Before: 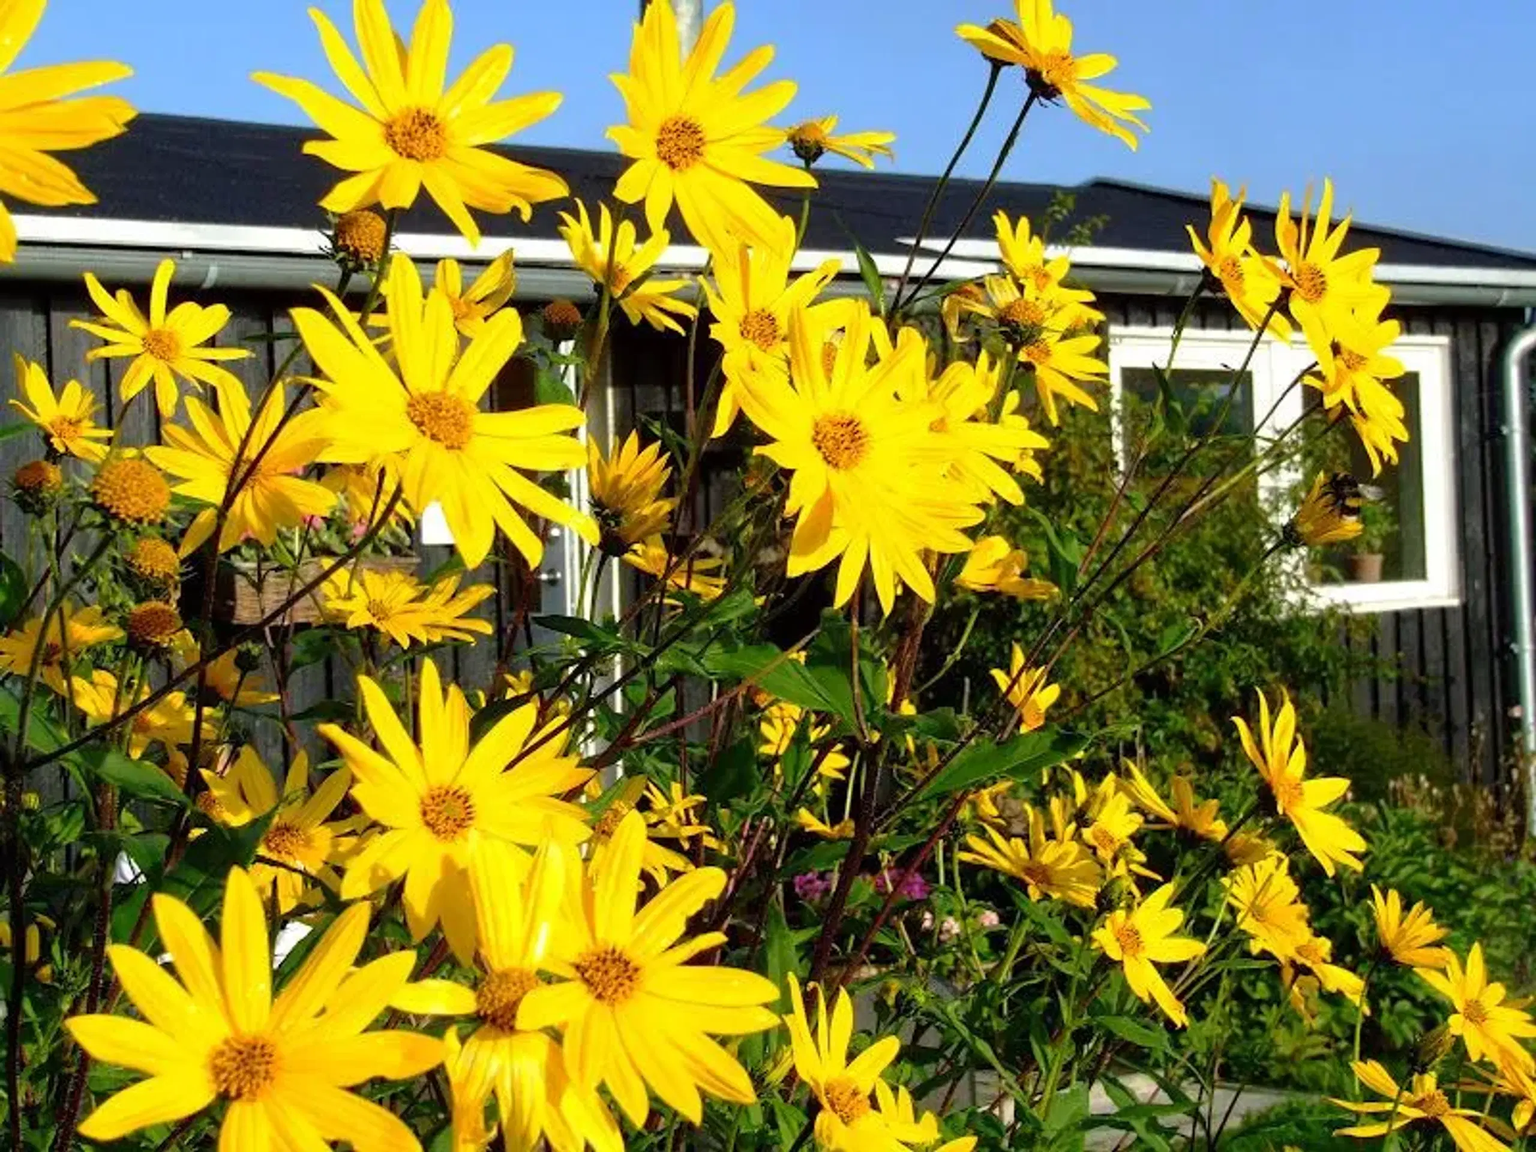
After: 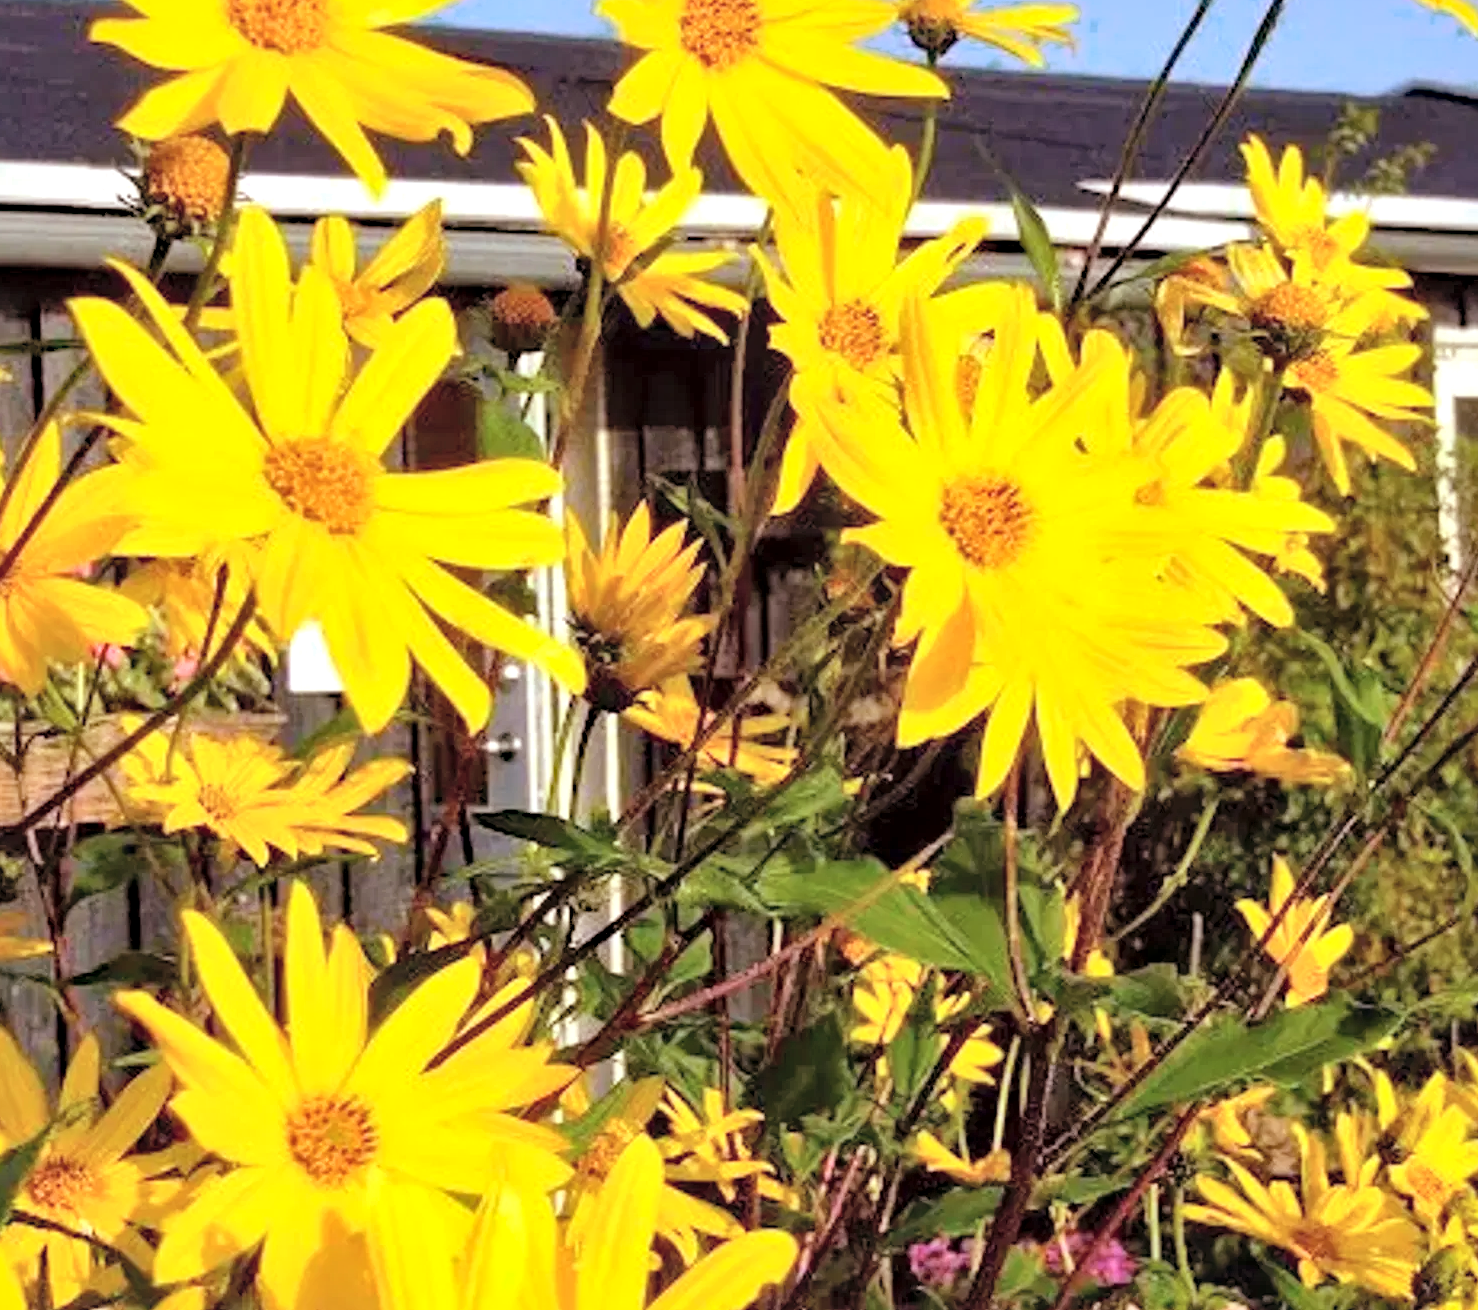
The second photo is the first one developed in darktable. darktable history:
crop: left 16.202%, top 11.208%, right 26.045%, bottom 20.557%
contrast brightness saturation: brightness 0.28
color zones: curves: ch0 [(0.25, 0.5) (0.636, 0.25) (0.75, 0.5)]
rgb levels: mode RGB, independent channels, levels [[0, 0.474, 1], [0, 0.5, 1], [0, 0.5, 1]]
haze removal: compatibility mode true, adaptive false
local contrast: mode bilateral grid, contrast 25, coarseness 60, detail 151%, midtone range 0.2
